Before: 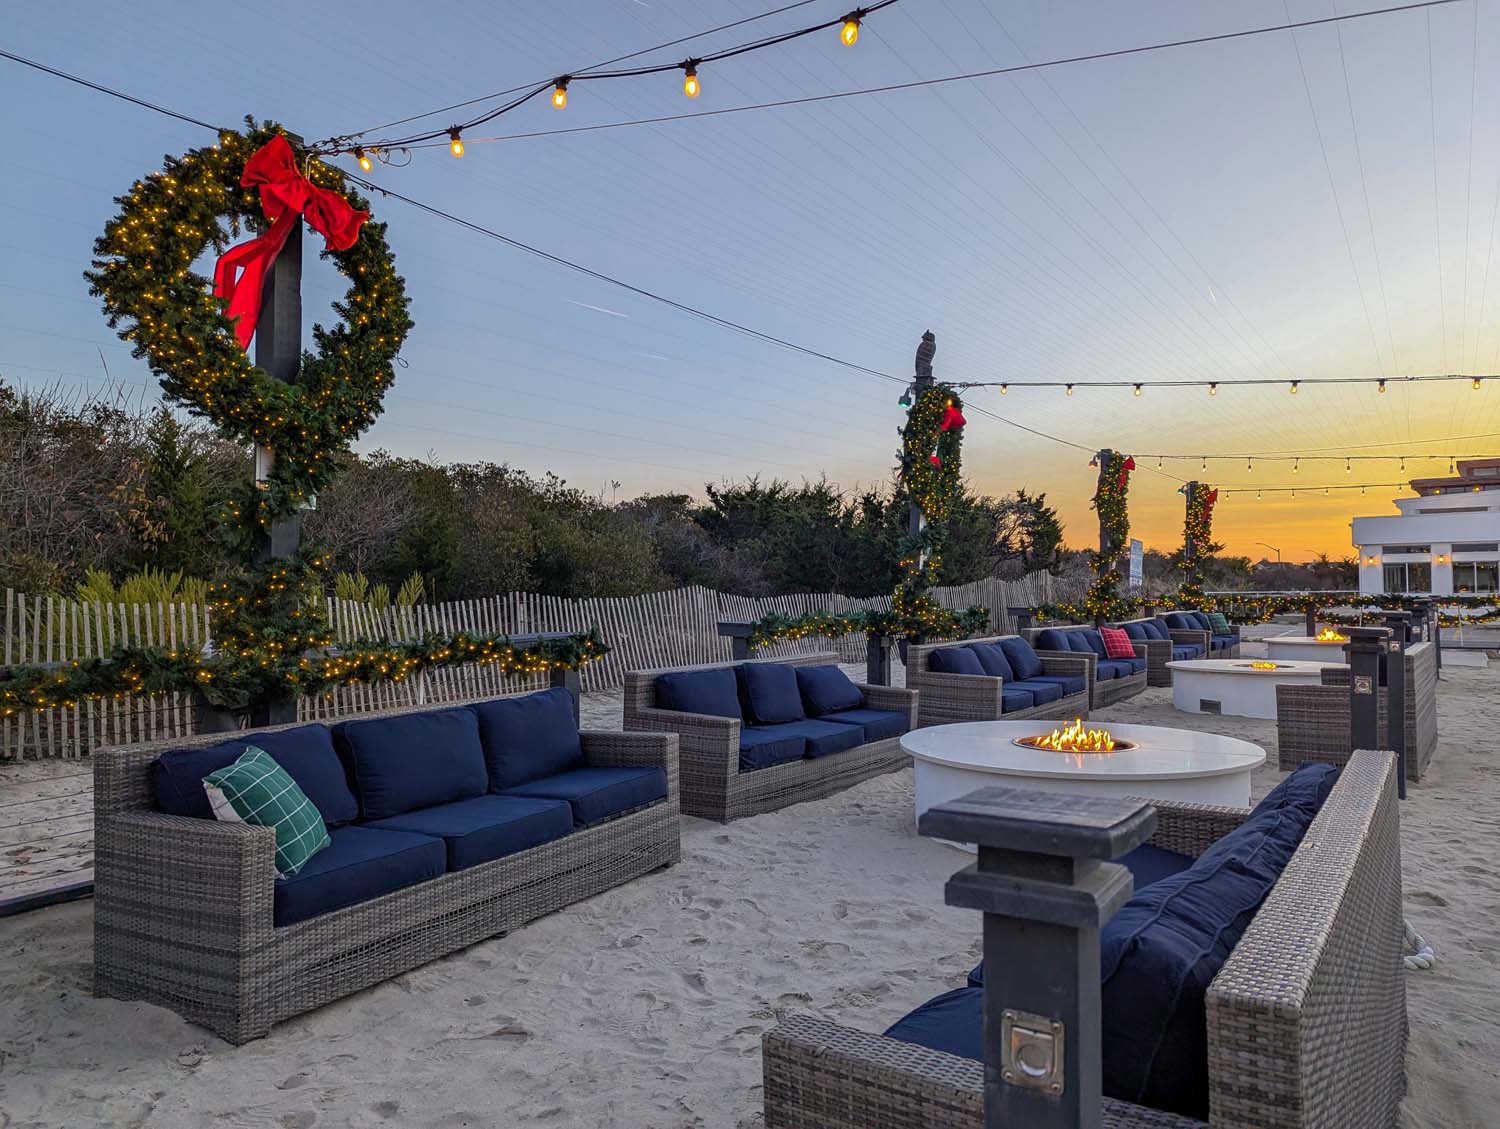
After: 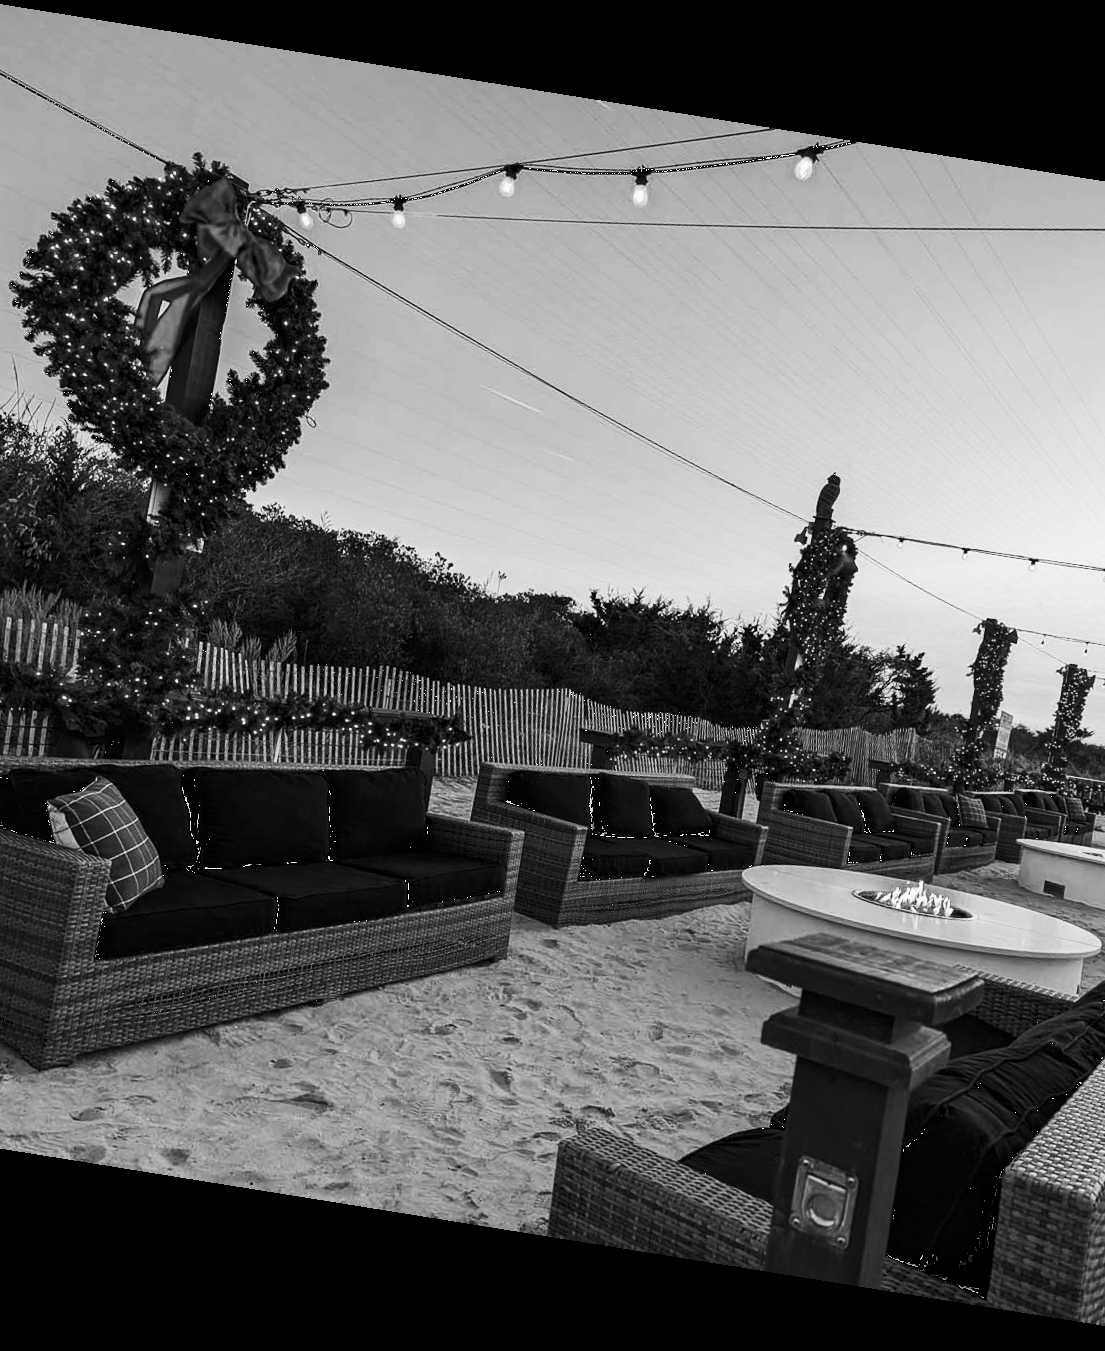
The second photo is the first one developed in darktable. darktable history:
color balance rgb: perceptual saturation grading › global saturation 20%, perceptual saturation grading › highlights -25%, perceptual saturation grading › shadows 50%
color calibration: output R [0.999, 0.026, -0.11, 0], output G [-0.019, 1.037, -0.099, 0], output B [0.022, -0.023, 0.902, 0], illuminant custom, x 0.367, y 0.392, temperature 4437.75 K, clip negative RGB from gamut false
monochrome: on, module defaults
rotate and perspective: rotation 9.12°, automatic cropping off
crop and rotate: left 12.648%, right 20.685%
contrast brightness saturation: contrast 0.4, brightness 0.1, saturation 0.21
